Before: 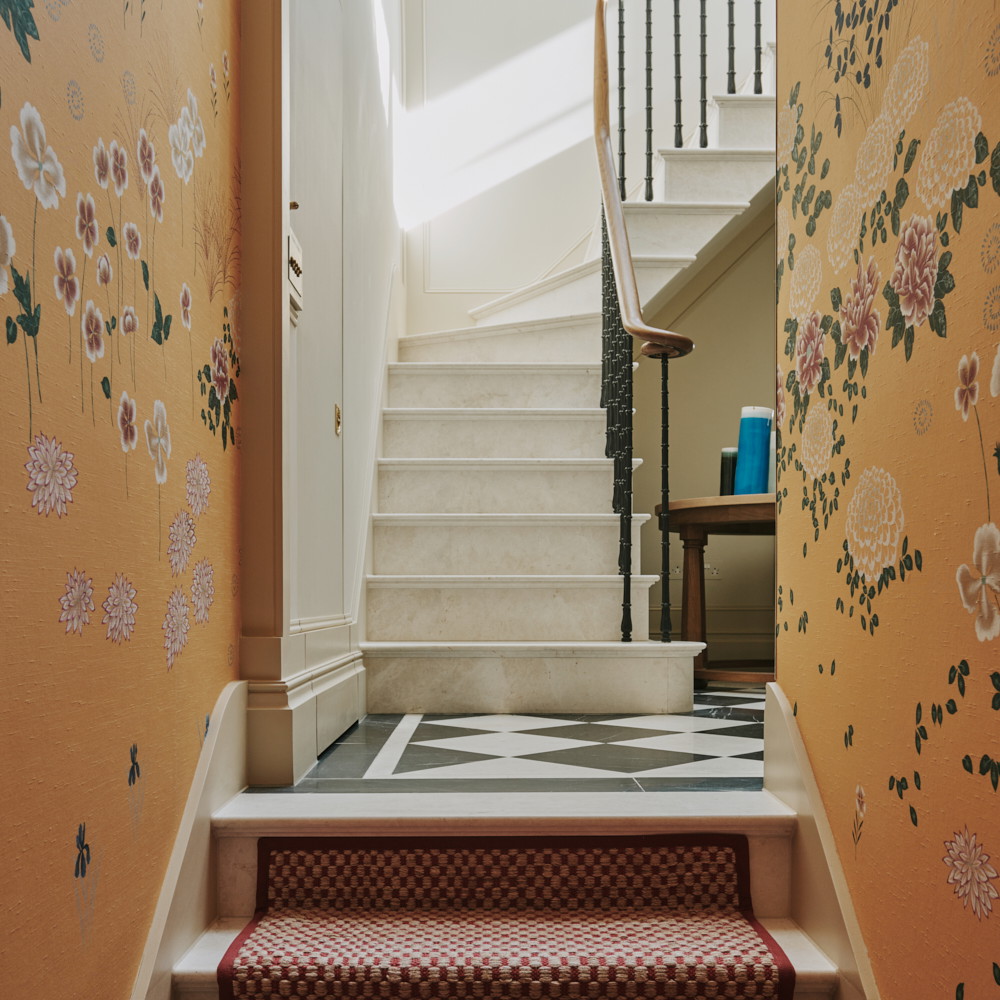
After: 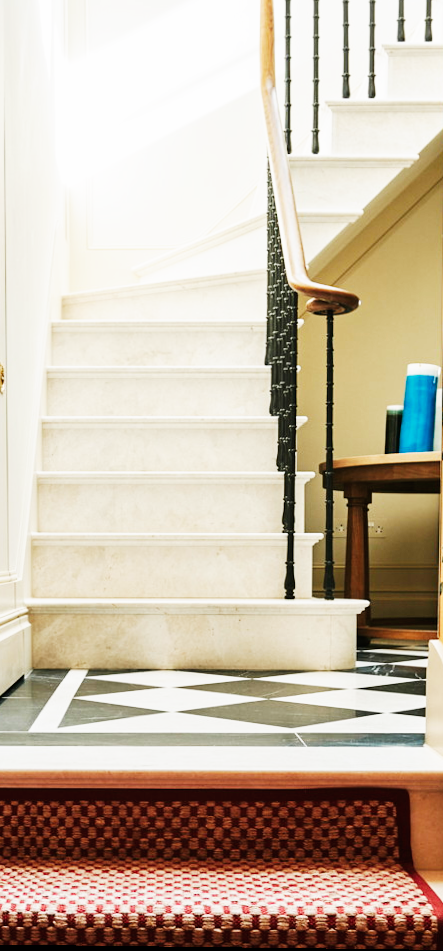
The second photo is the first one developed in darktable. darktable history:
rotate and perspective: lens shift (vertical) 0.048, lens shift (horizontal) -0.024, automatic cropping off
crop: left 33.452%, top 6.025%, right 23.155%
base curve: curves: ch0 [(0, 0) (0.007, 0.004) (0.027, 0.03) (0.046, 0.07) (0.207, 0.54) (0.442, 0.872) (0.673, 0.972) (1, 1)], preserve colors none
